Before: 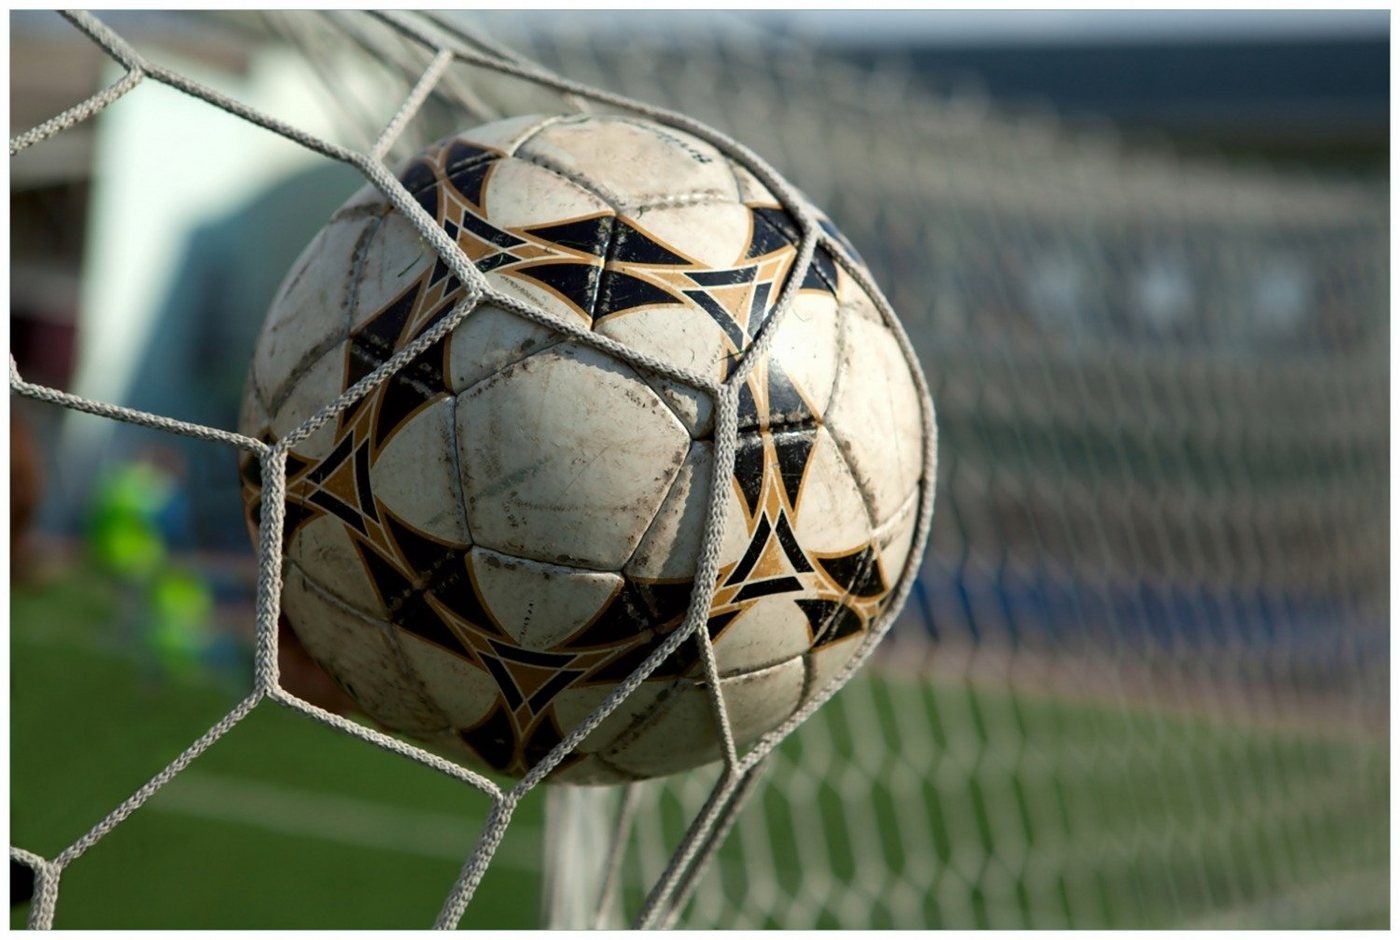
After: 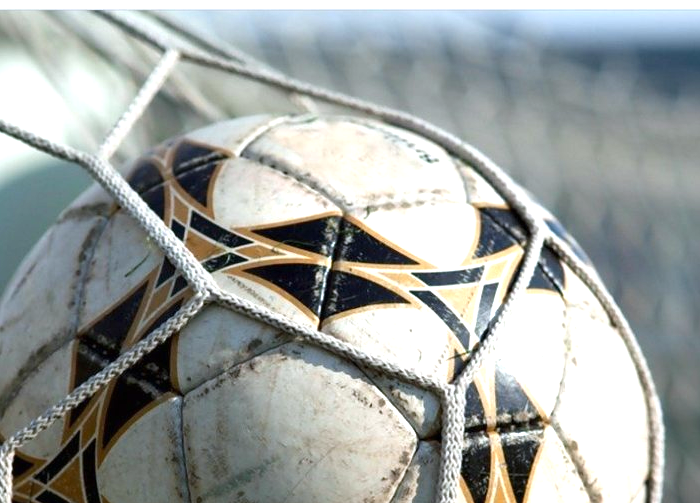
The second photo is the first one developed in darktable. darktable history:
crop: left 19.556%, right 30.401%, bottom 46.458%
white balance: red 0.984, blue 1.059
exposure: black level correction 0, exposure 0.7 EV, compensate exposure bias true, compensate highlight preservation false
